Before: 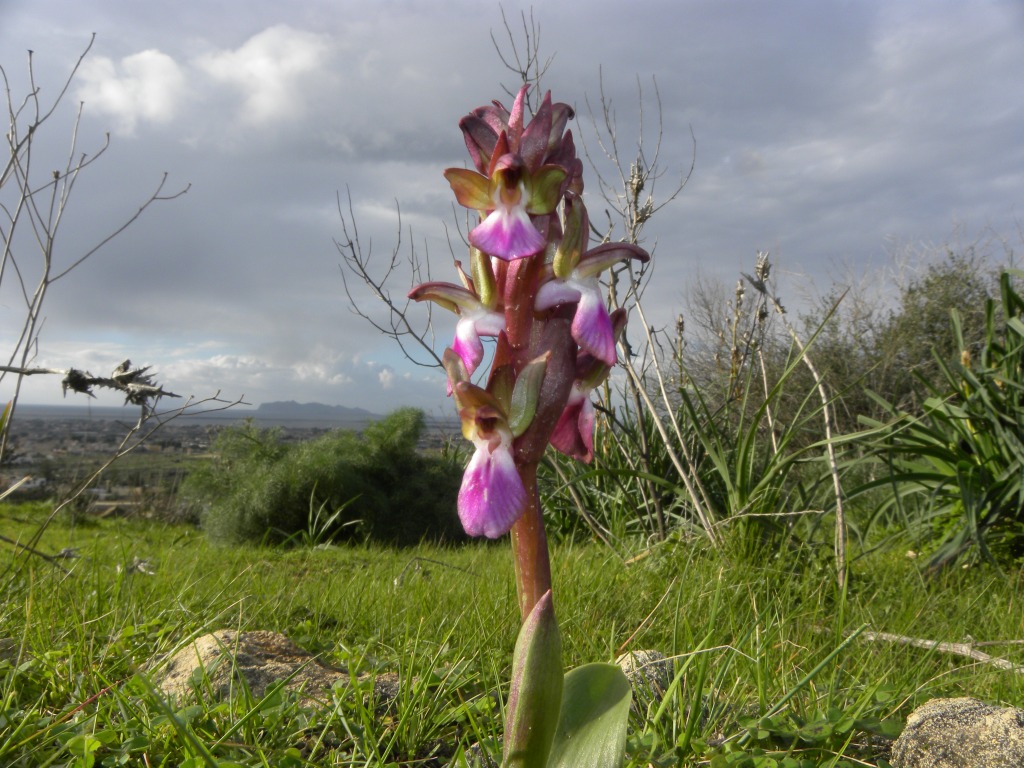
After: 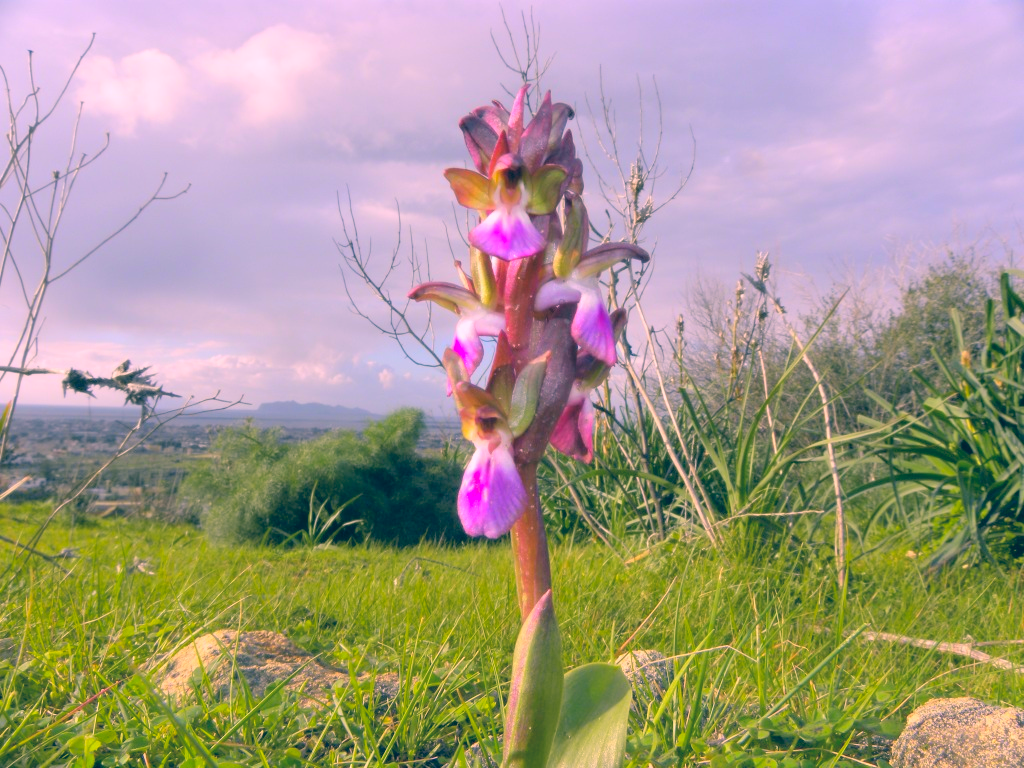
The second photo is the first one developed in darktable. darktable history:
color correction: highlights a* 16.84, highlights b* 0.184, shadows a* -14.98, shadows b* -14.52, saturation 1.51
contrast brightness saturation: brightness 0.281
